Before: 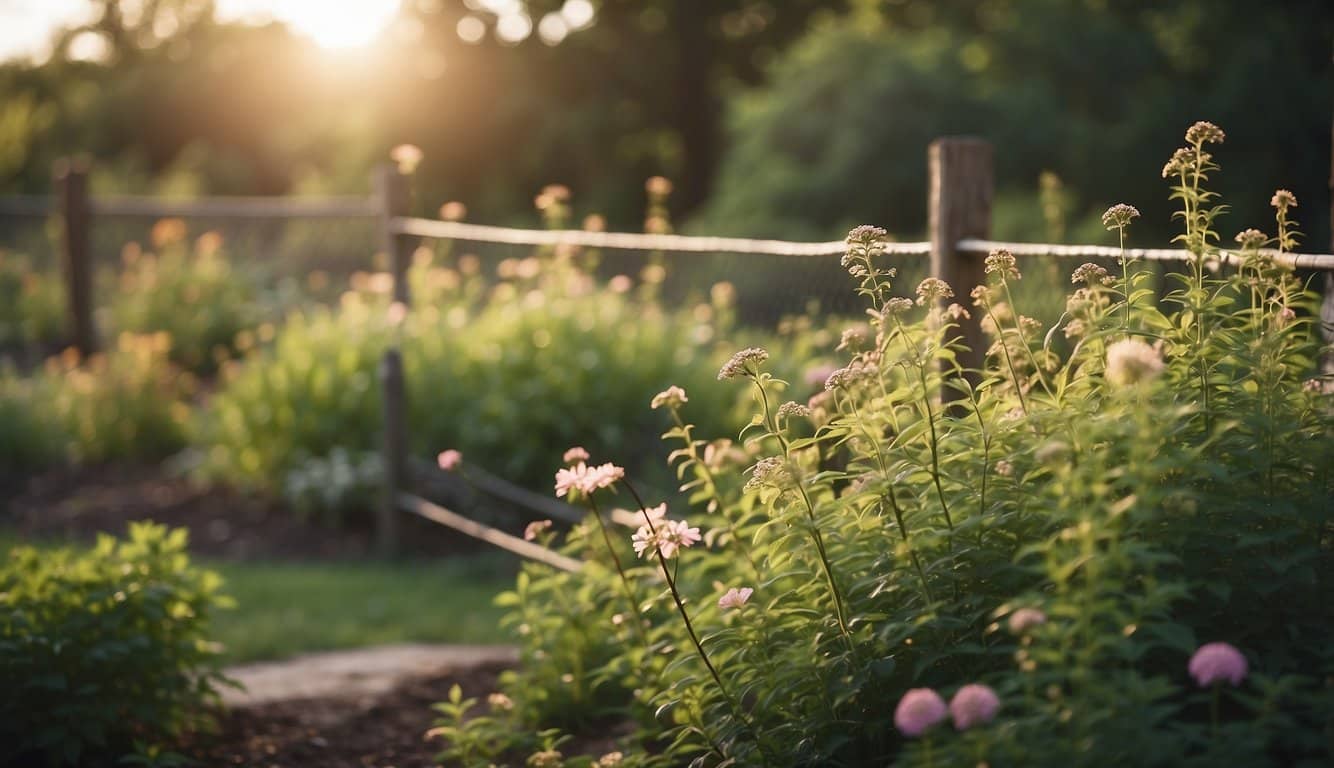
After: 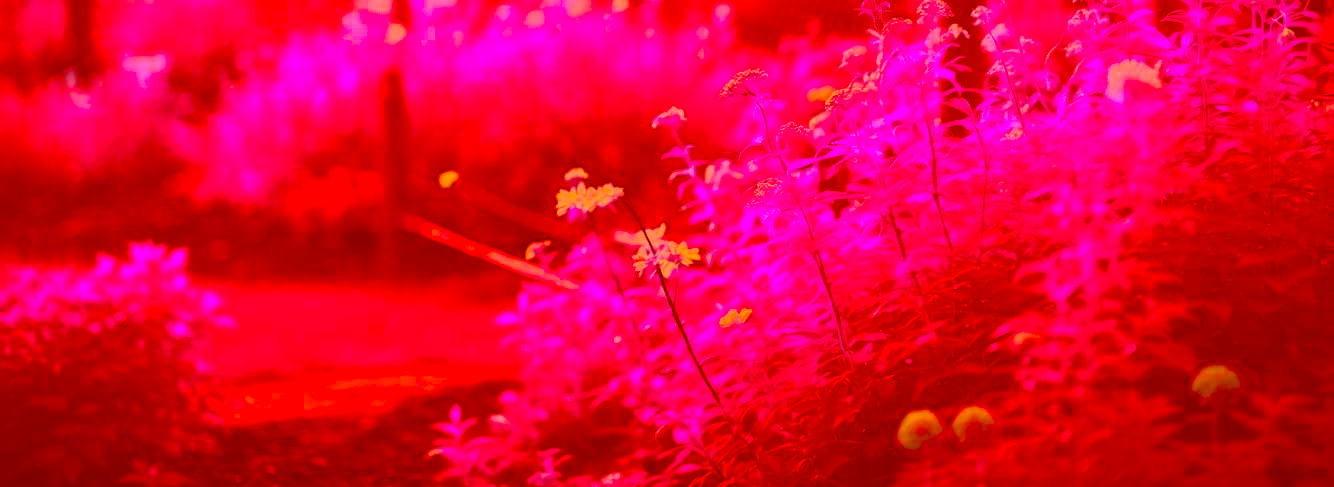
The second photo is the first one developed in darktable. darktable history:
crop and rotate: top 36.469%
color correction: highlights a* -39.09, highlights b* -39.71, shadows a* -39.7, shadows b* -39.89, saturation -2.95
